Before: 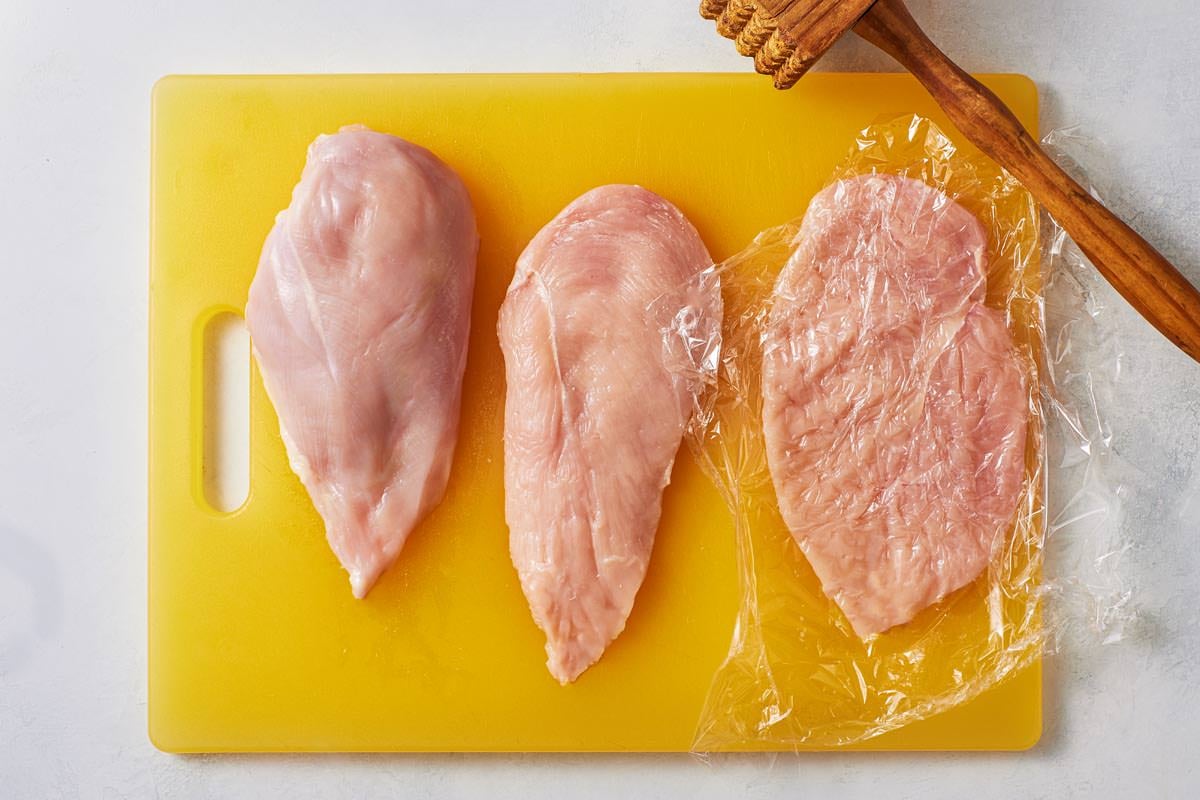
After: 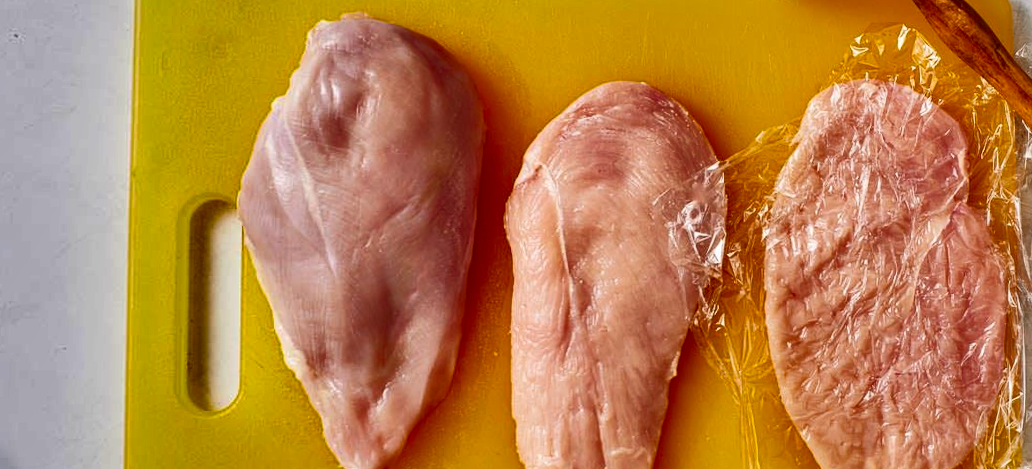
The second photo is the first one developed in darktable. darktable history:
shadows and highlights: shadows 24.5, highlights -78.15, soften with gaussian
rotate and perspective: rotation -0.013°, lens shift (vertical) -0.027, lens shift (horizontal) 0.178, crop left 0.016, crop right 0.989, crop top 0.082, crop bottom 0.918
contrast brightness saturation: contrast 0.21, brightness -0.11, saturation 0.21
crop: left 3.015%, top 8.969%, right 9.647%, bottom 26.457%
